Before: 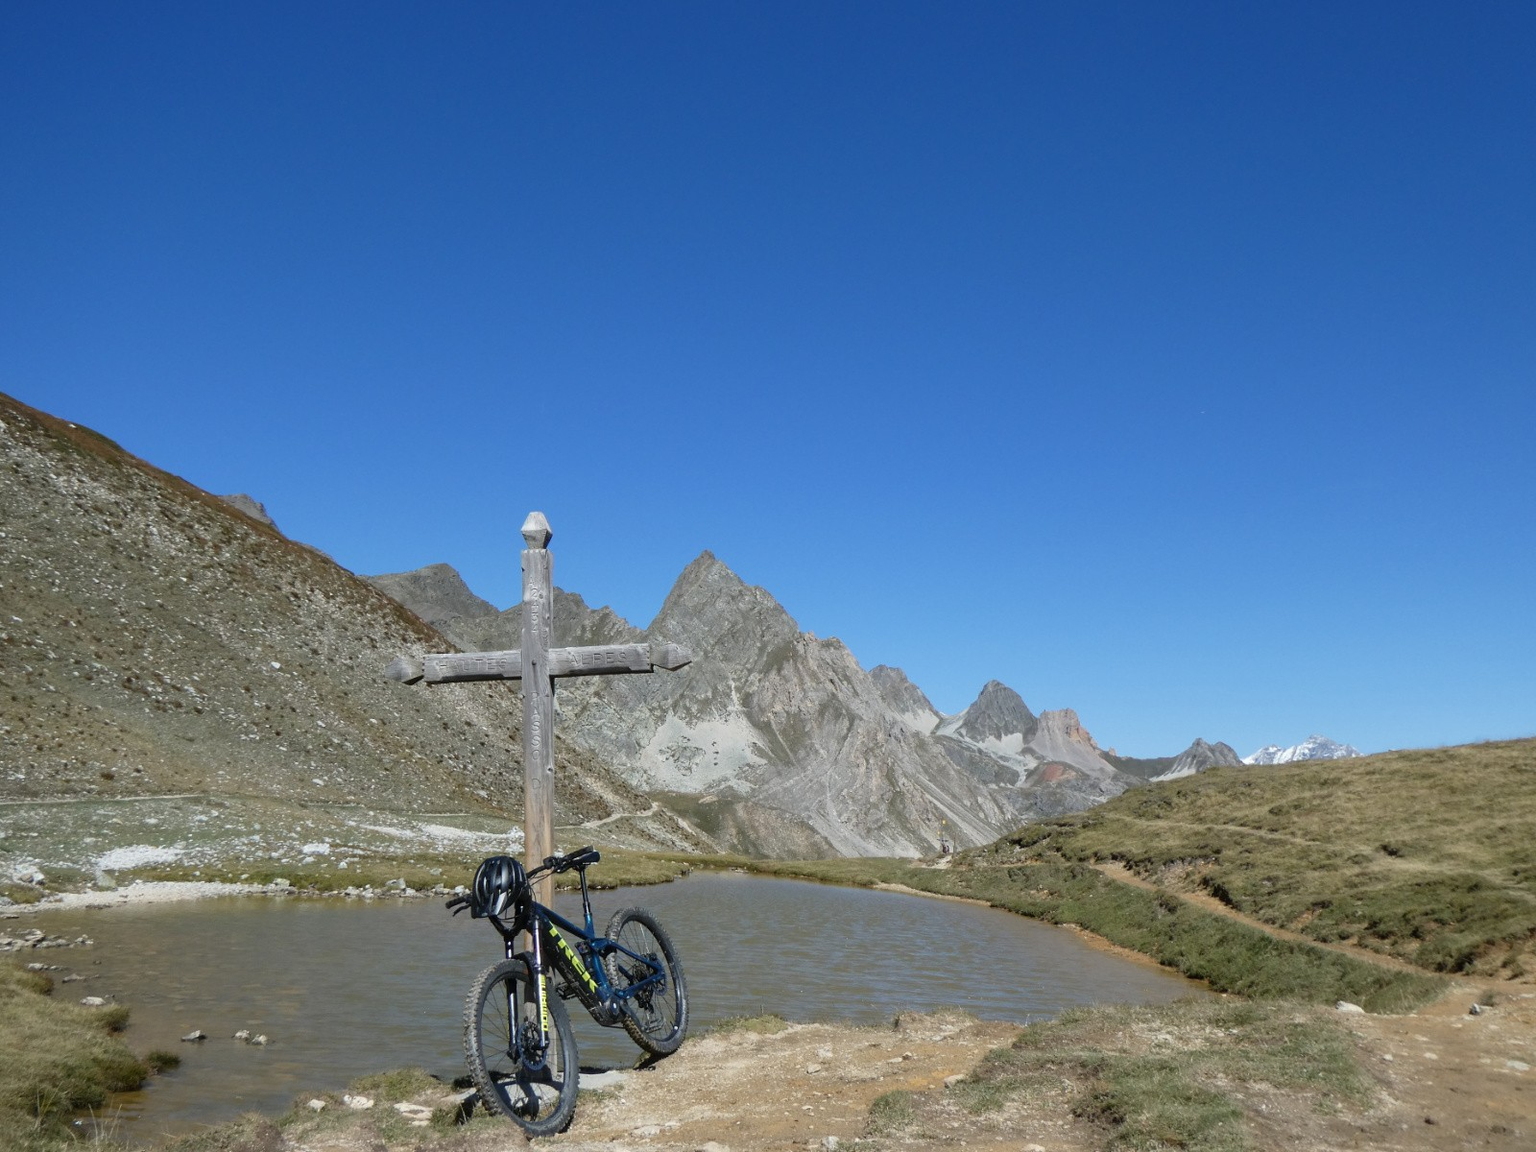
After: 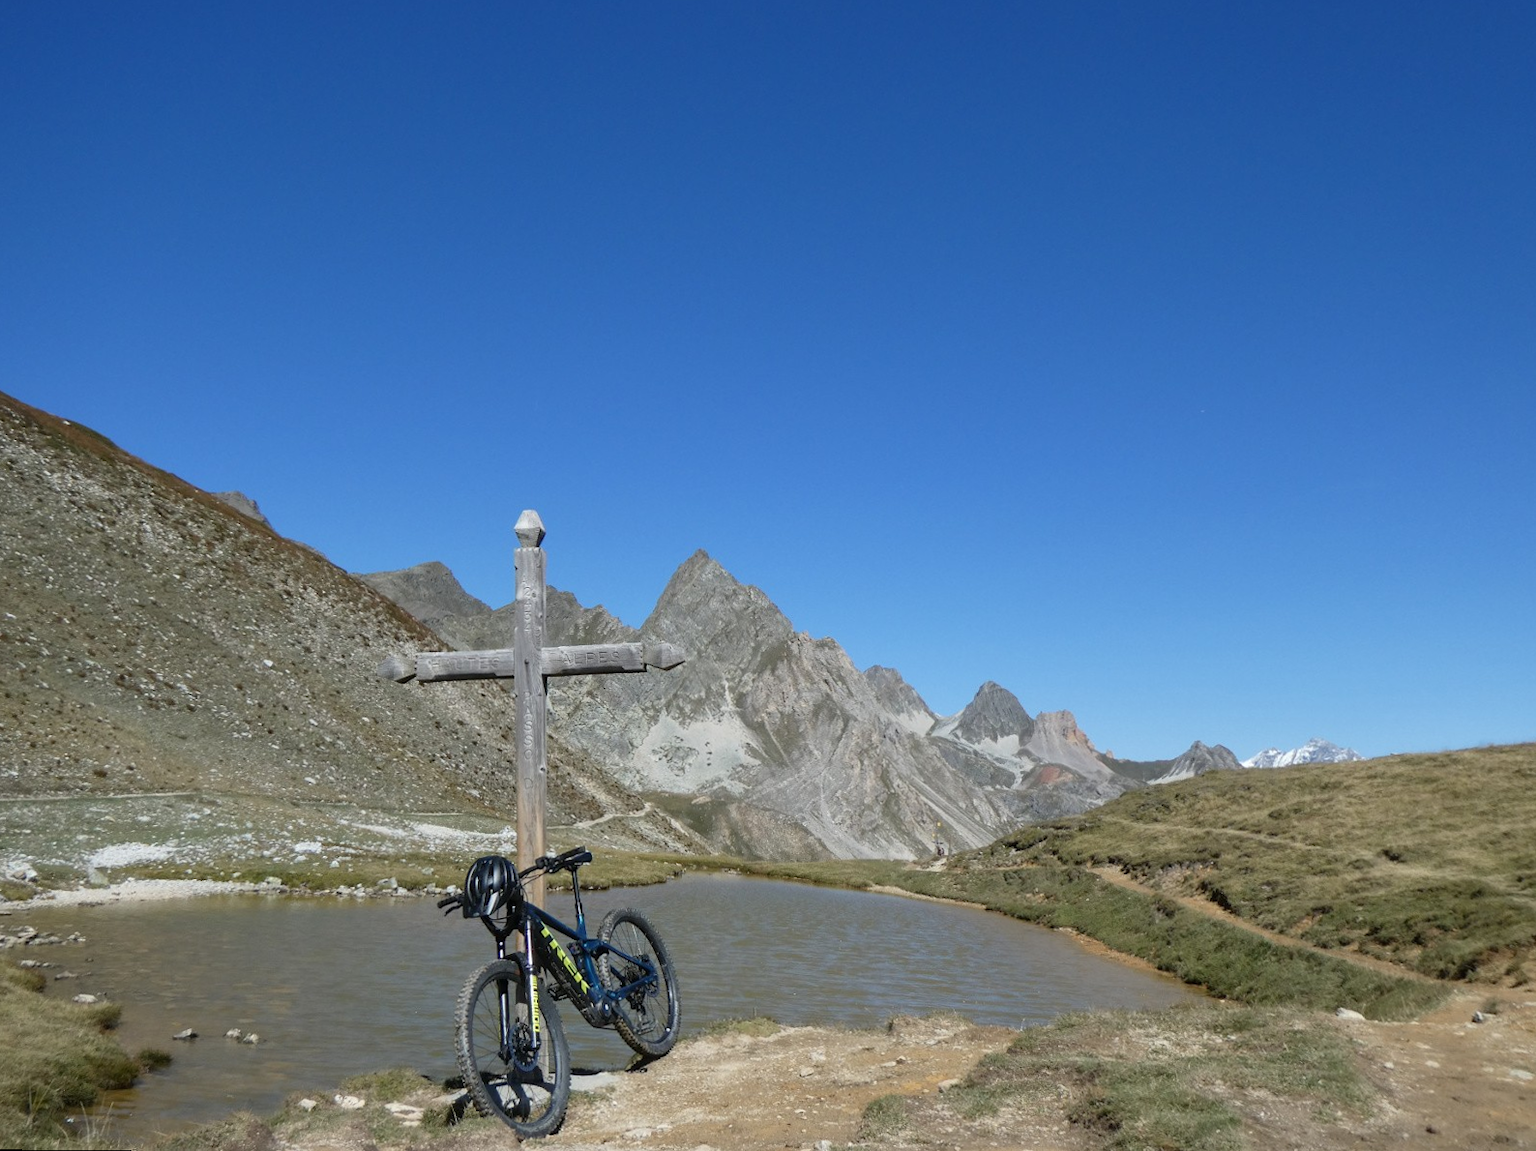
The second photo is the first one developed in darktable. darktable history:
rotate and perspective: rotation 0.192°, lens shift (horizontal) -0.015, crop left 0.005, crop right 0.996, crop top 0.006, crop bottom 0.99
local contrast: mode bilateral grid, contrast 15, coarseness 36, detail 105%, midtone range 0.2
